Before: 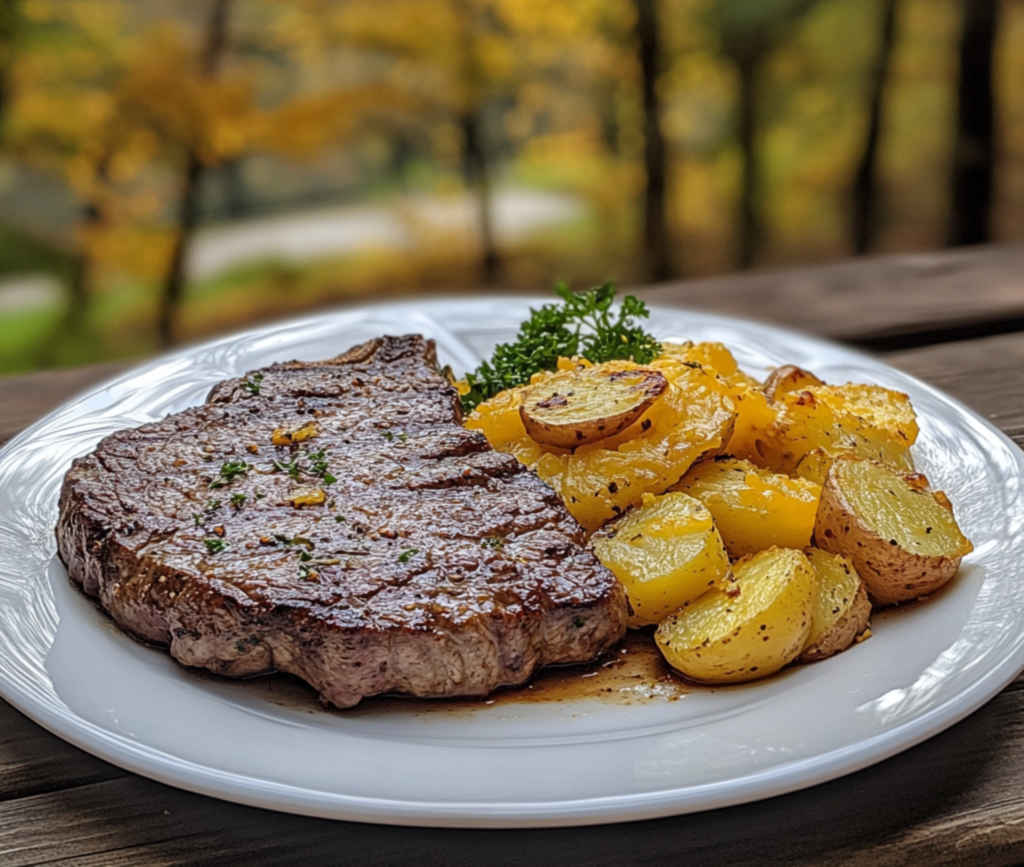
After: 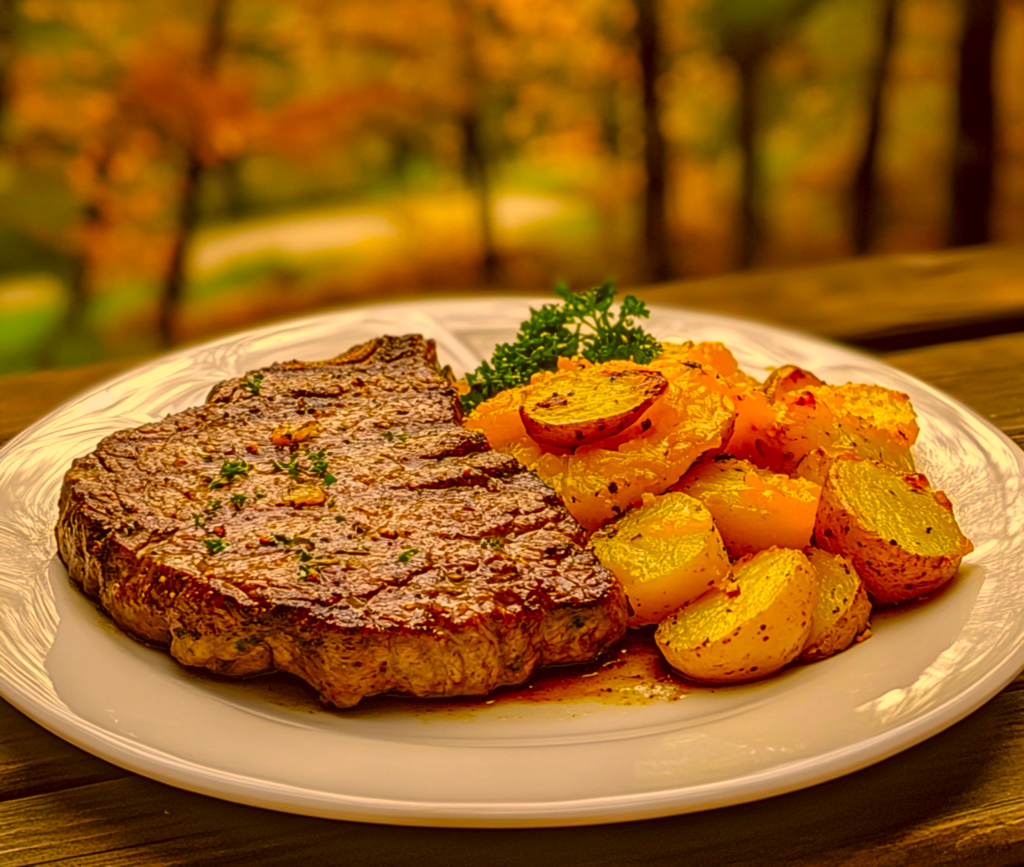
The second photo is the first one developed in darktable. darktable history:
color correction: highlights a* 11.12, highlights b* 30.57, shadows a* 2.91, shadows b* 17.37, saturation 1.73
